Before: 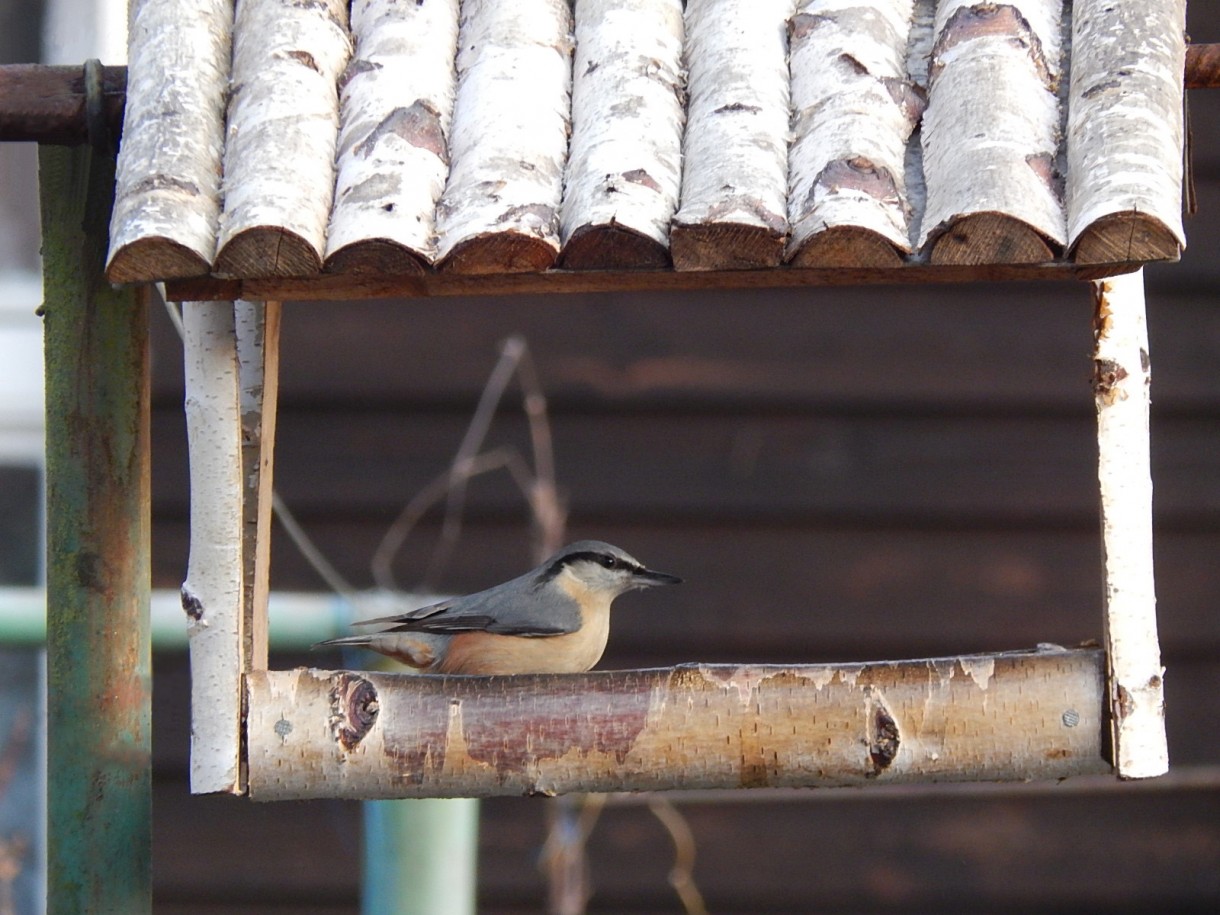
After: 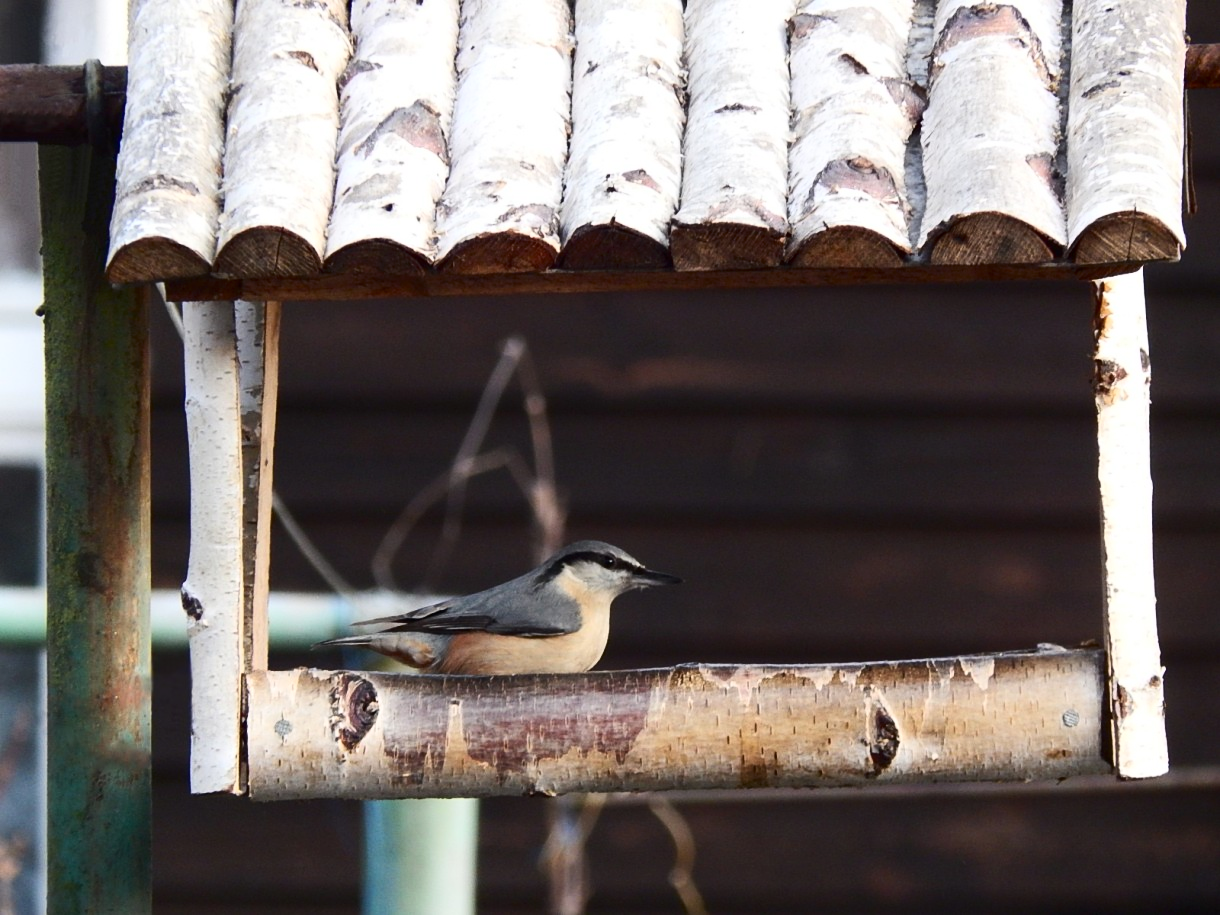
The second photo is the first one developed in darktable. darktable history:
contrast brightness saturation: contrast 0.28
tone equalizer: -8 EV -0.55 EV
